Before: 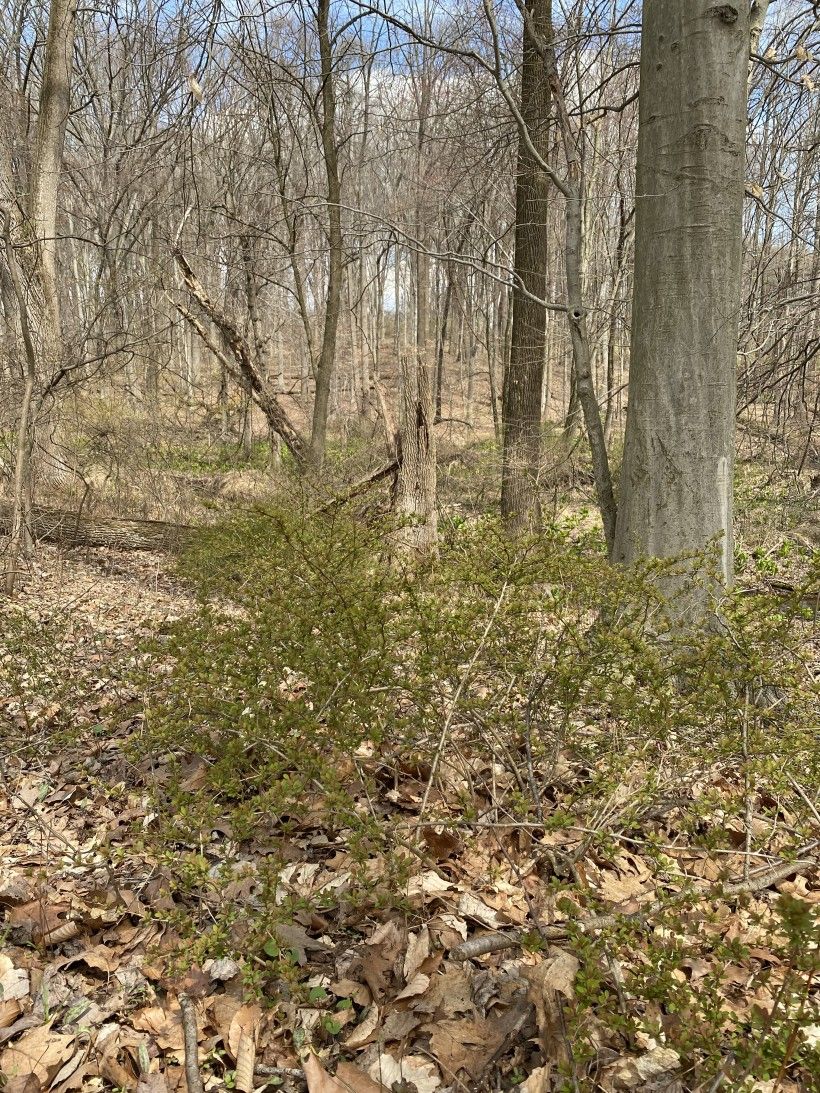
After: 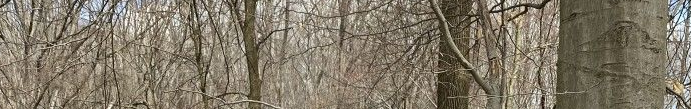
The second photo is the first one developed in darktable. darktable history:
exposure: compensate highlight preservation false
crop and rotate: left 9.644%, top 9.491%, right 6.021%, bottom 80.509%
